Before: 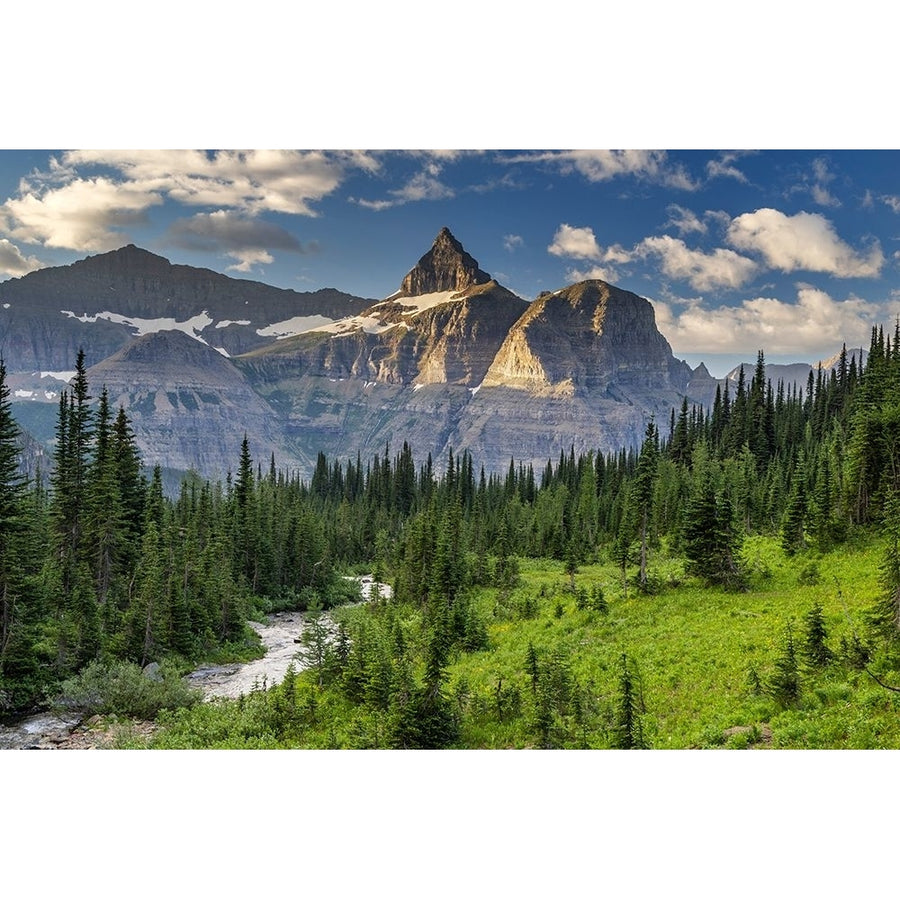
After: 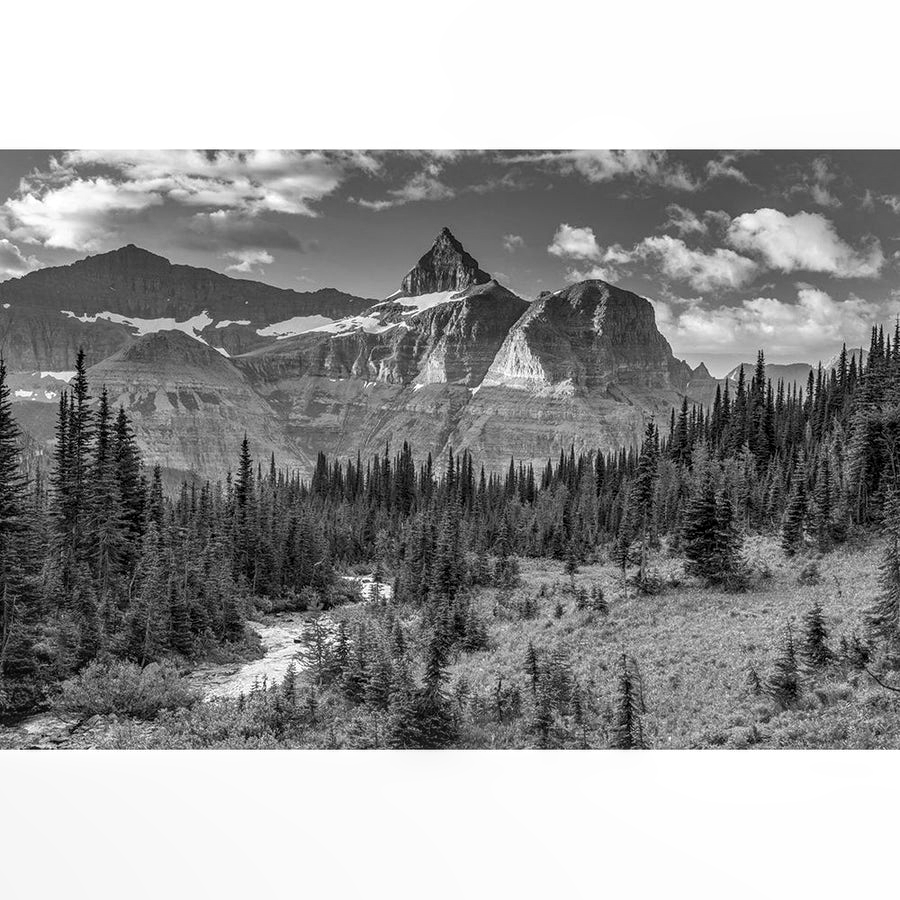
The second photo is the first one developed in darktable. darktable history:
monochrome: on, module defaults
local contrast: on, module defaults
exposure: compensate highlight preservation false
